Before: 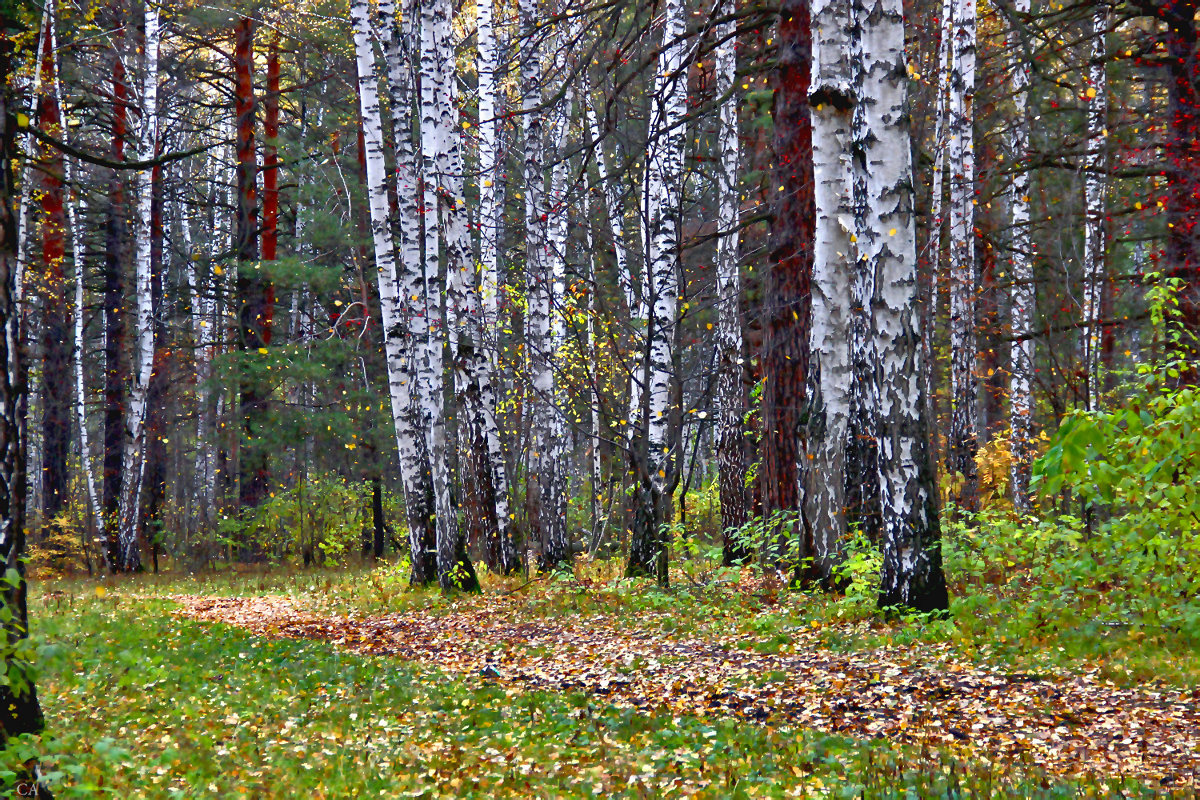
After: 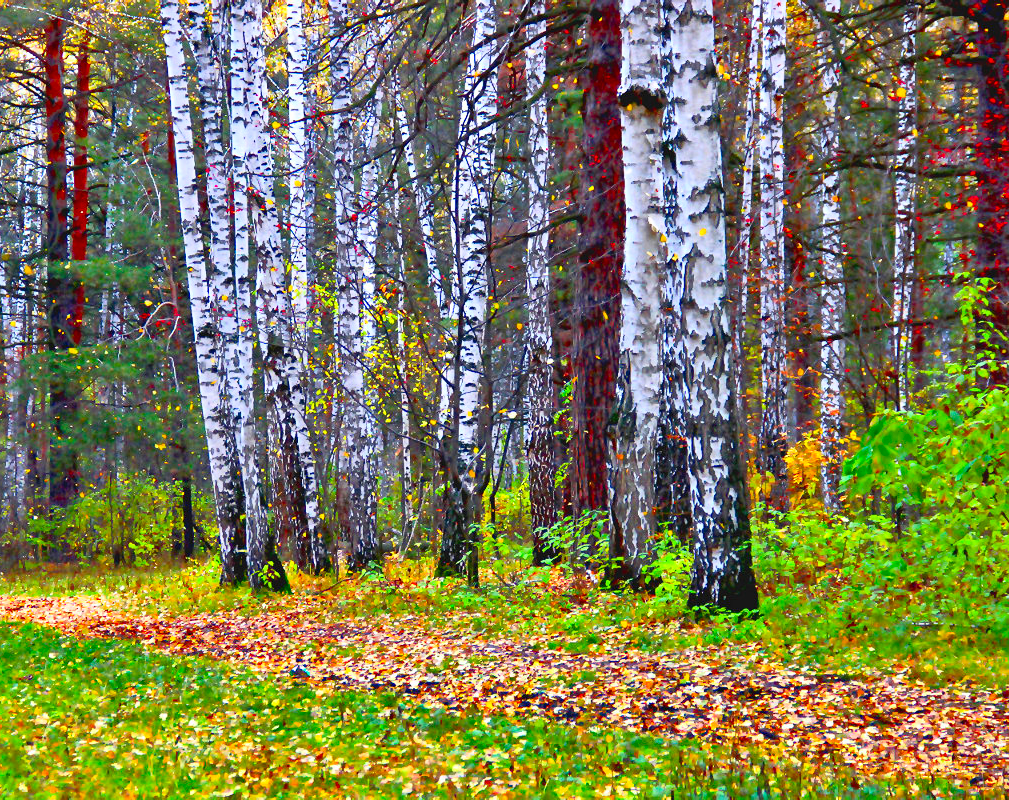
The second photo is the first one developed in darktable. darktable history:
crop: left 15.864%
contrast brightness saturation: contrast 0.204, brightness 0.201, saturation 0.811
